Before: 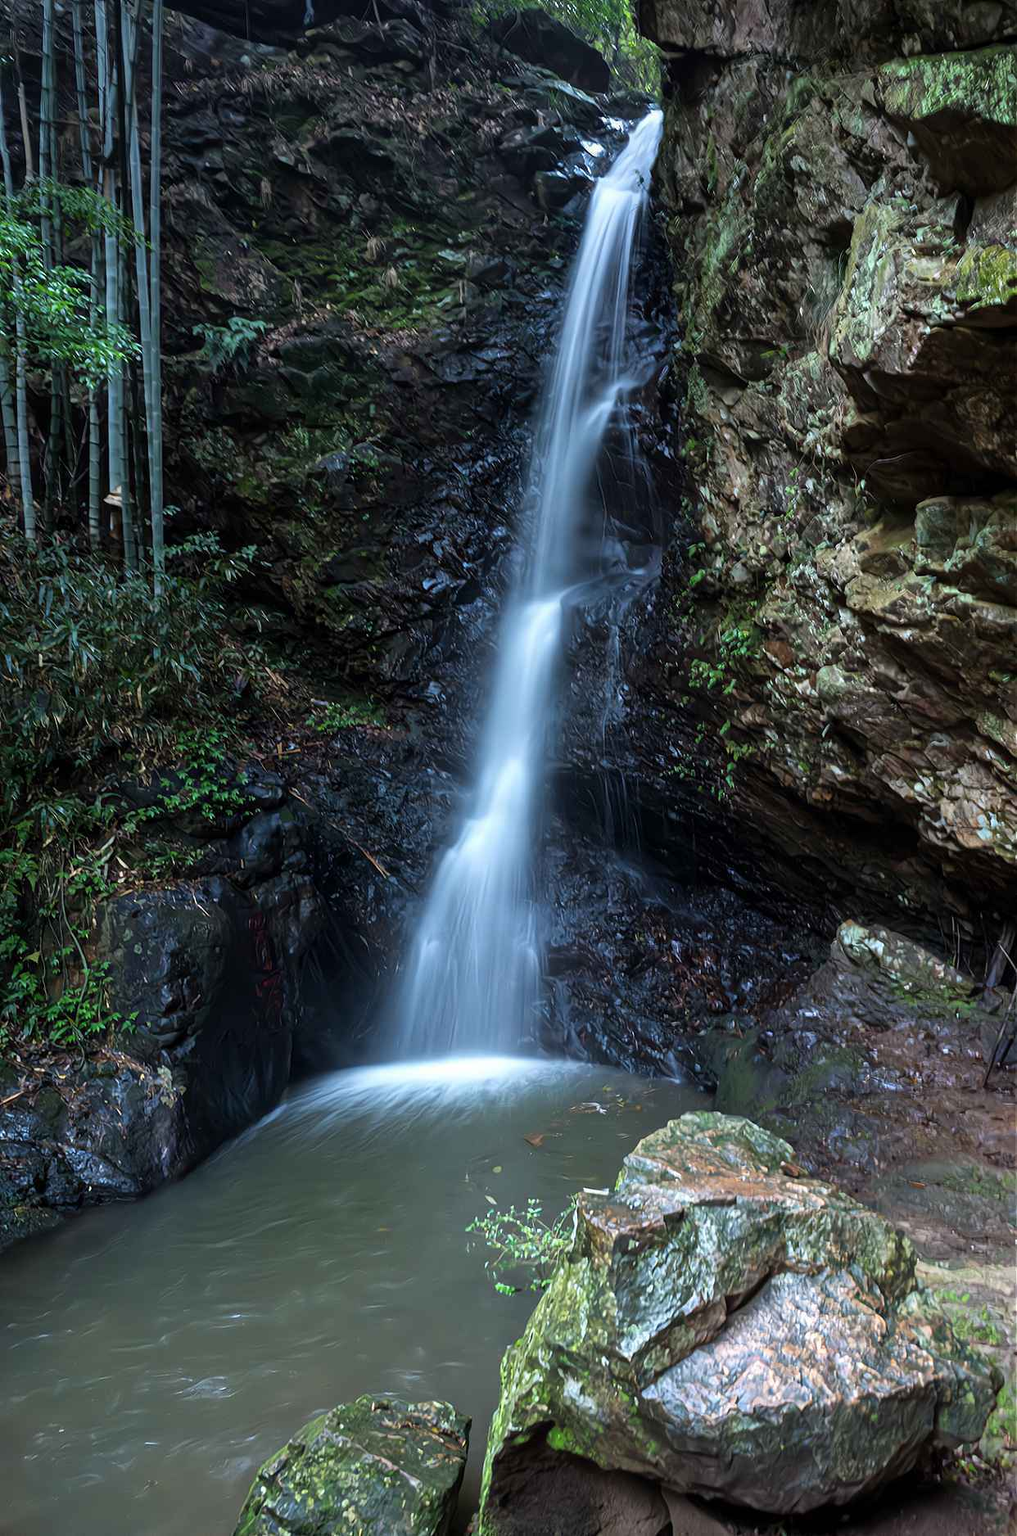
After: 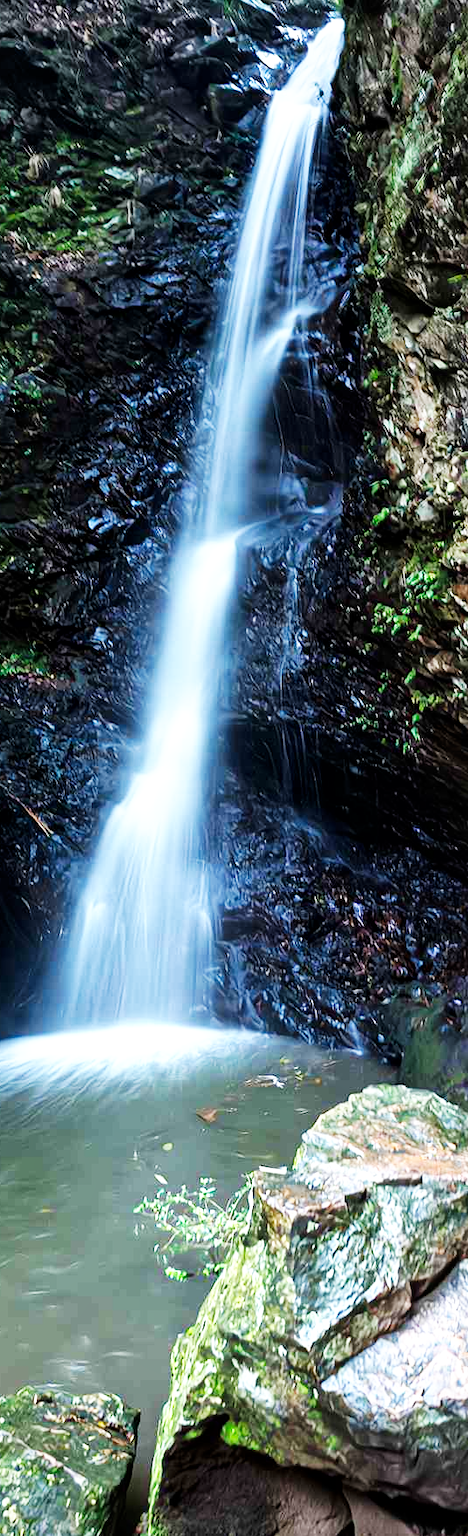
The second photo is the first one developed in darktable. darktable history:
crop: left 33.452%, top 6.025%, right 23.155%
base curve: curves: ch0 [(0, 0) (0.007, 0.004) (0.027, 0.03) (0.046, 0.07) (0.207, 0.54) (0.442, 0.872) (0.673, 0.972) (1, 1)], preserve colors none
local contrast: mode bilateral grid, contrast 20, coarseness 50, detail 120%, midtone range 0.2
